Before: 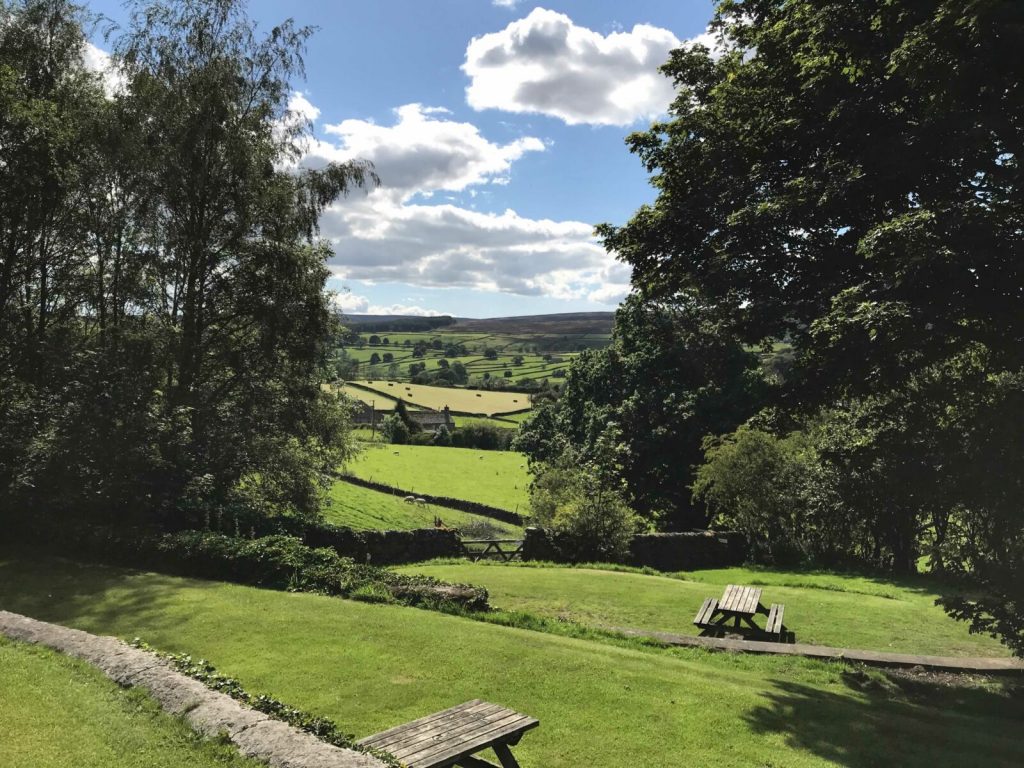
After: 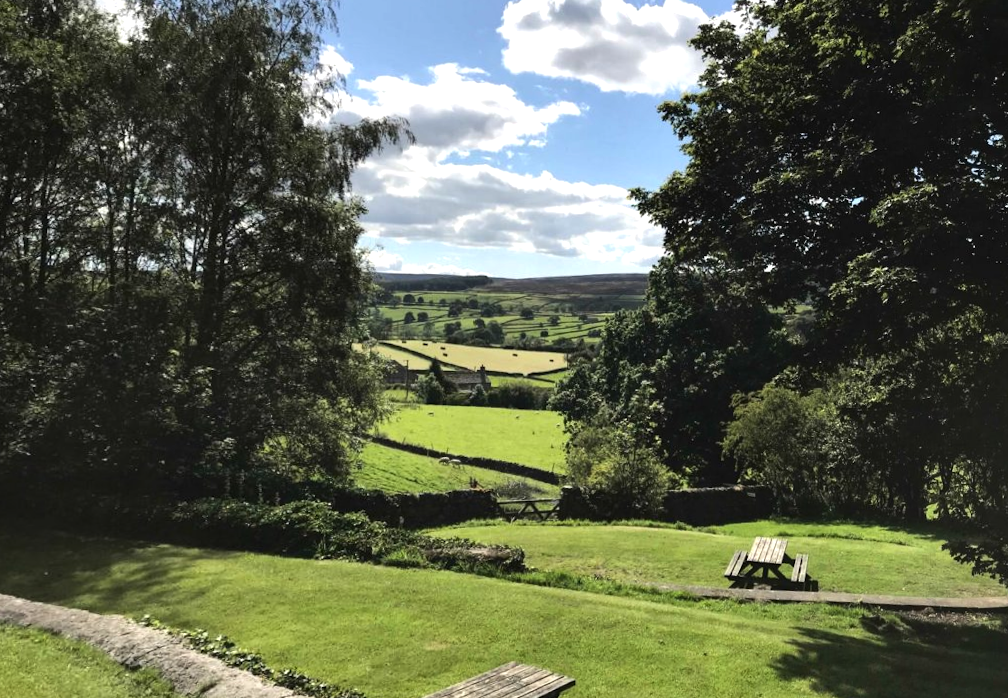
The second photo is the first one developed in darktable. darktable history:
rotate and perspective: rotation -0.013°, lens shift (vertical) -0.027, lens shift (horizontal) 0.178, crop left 0.016, crop right 0.989, crop top 0.082, crop bottom 0.918
tone equalizer: -8 EV -0.417 EV, -7 EV -0.389 EV, -6 EV -0.333 EV, -5 EV -0.222 EV, -3 EV 0.222 EV, -2 EV 0.333 EV, -1 EV 0.389 EV, +0 EV 0.417 EV, edges refinement/feathering 500, mask exposure compensation -1.57 EV, preserve details no
